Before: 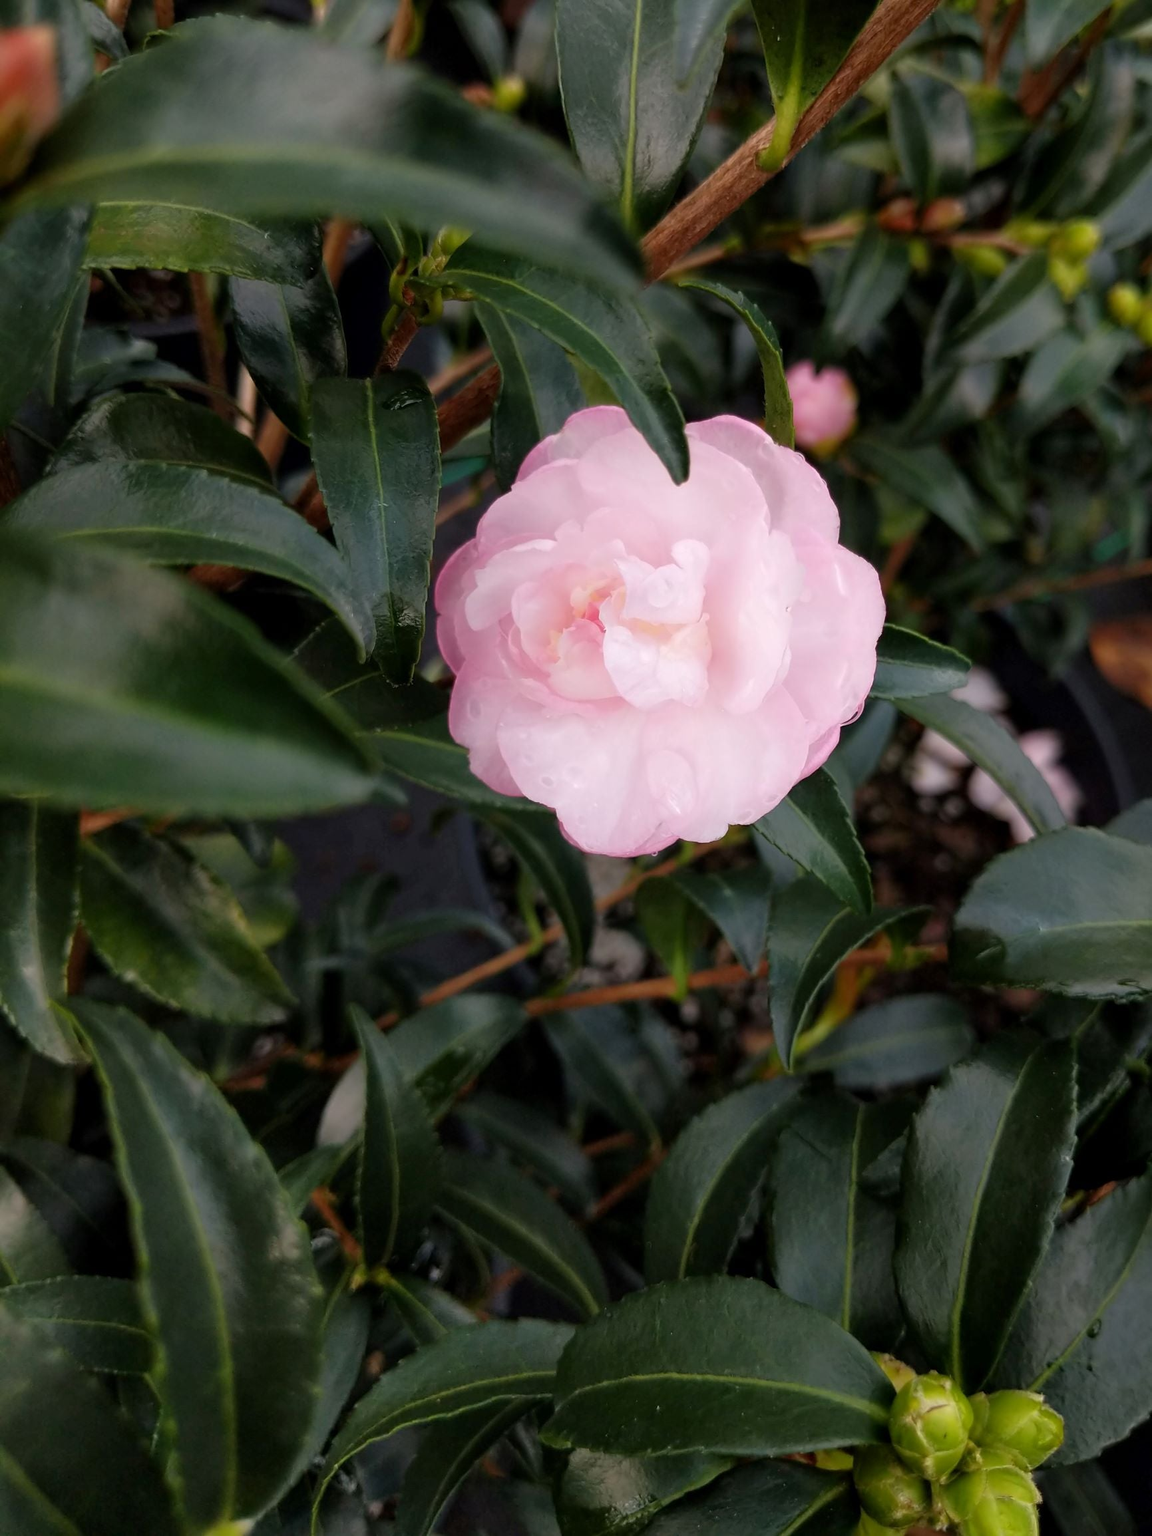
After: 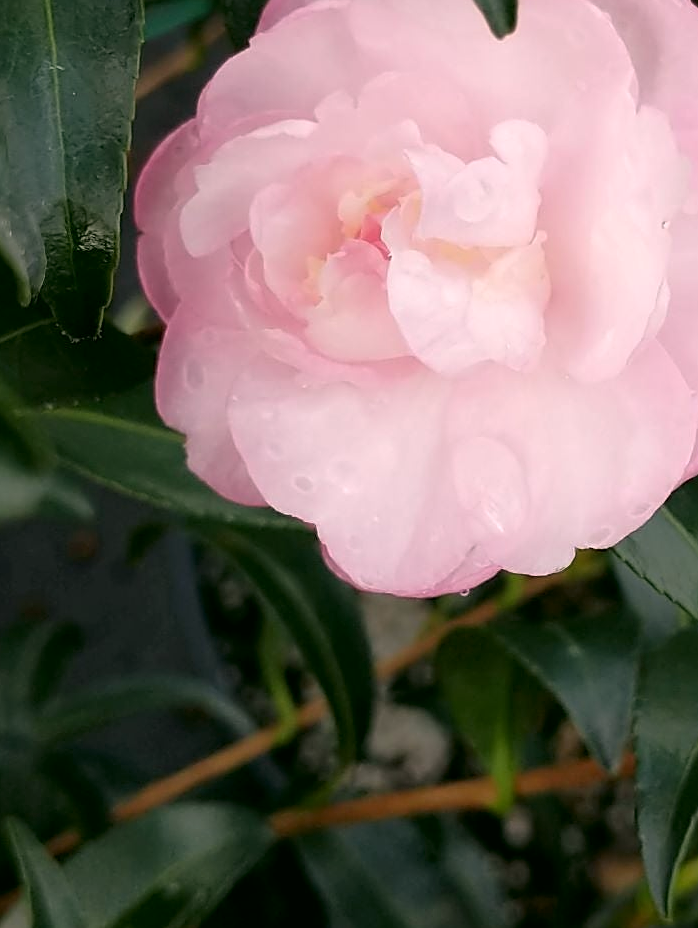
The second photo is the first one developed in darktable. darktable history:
color correction: highlights a* 4.42, highlights b* 4.91, shadows a* -7.55, shadows b* 4.92
sharpen: on, module defaults
local contrast: mode bilateral grid, contrast 16, coarseness 37, detail 104%, midtone range 0.2
color zones: curves: ch0 [(0.25, 0.5) (0.428, 0.473) (0.75, 0.5)]; ch1 [(0.243, 0.479) (0.398, 0.452) (0.75, 0.5)]
crop: left 29.994%, top 29.947%, right 29.636%, bottom 29.857%
exposure: compensate highlight preservation false
